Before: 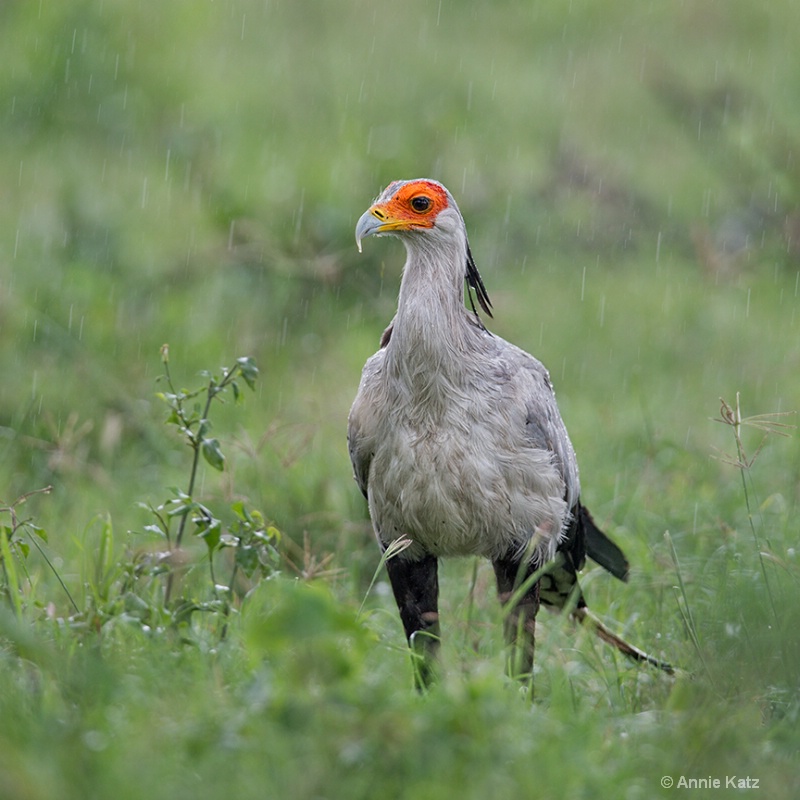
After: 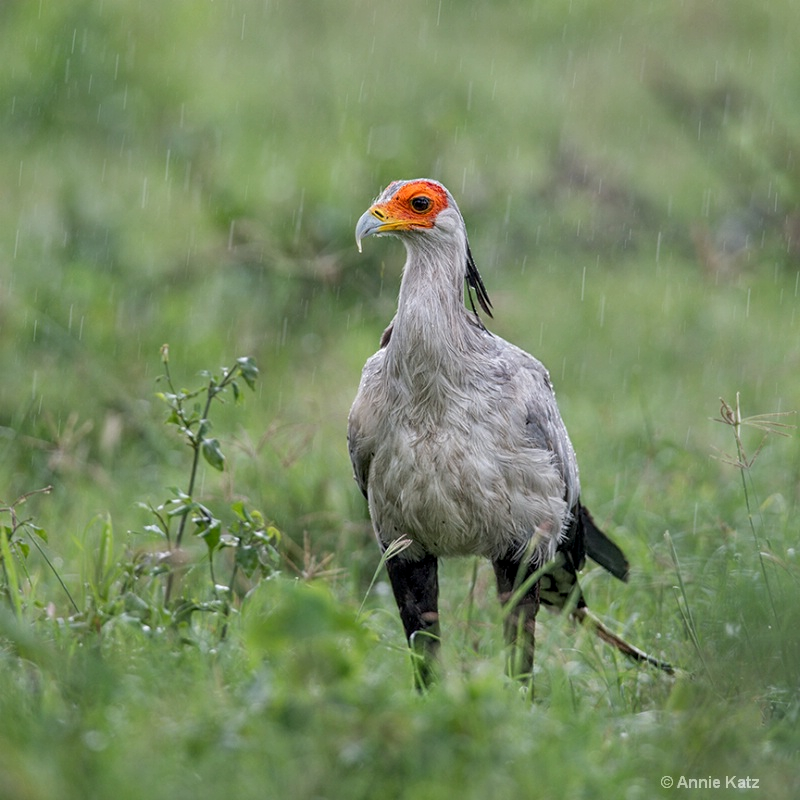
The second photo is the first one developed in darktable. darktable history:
color correction: highlights b* -0.042
local contrast: on, module defaults
